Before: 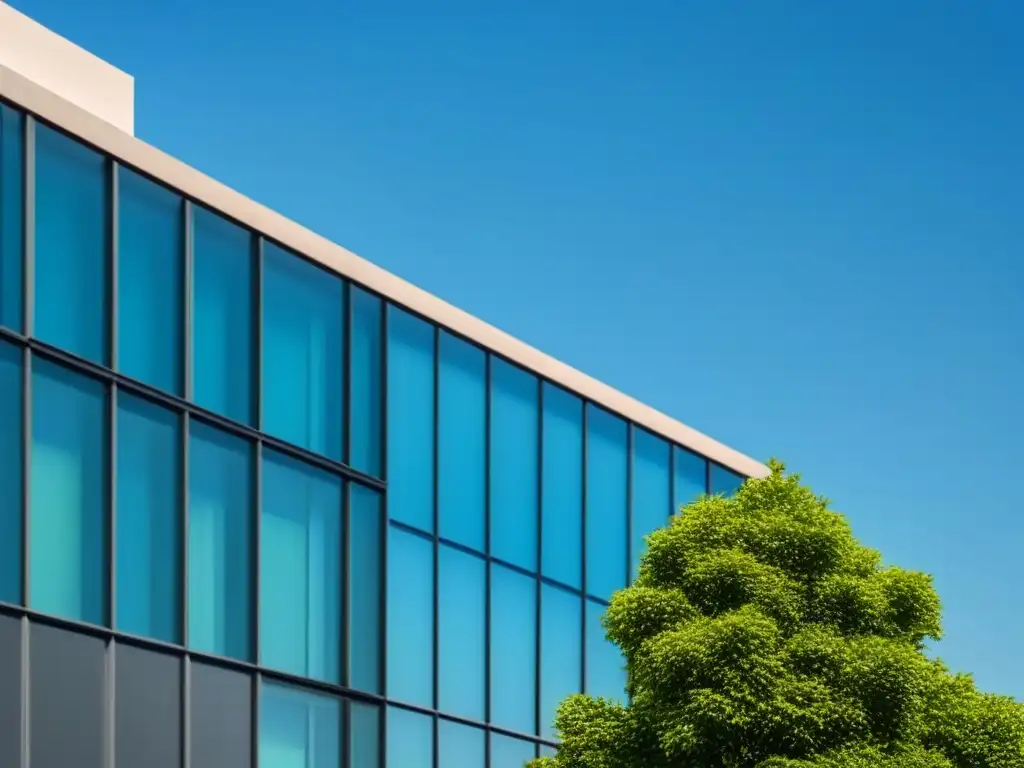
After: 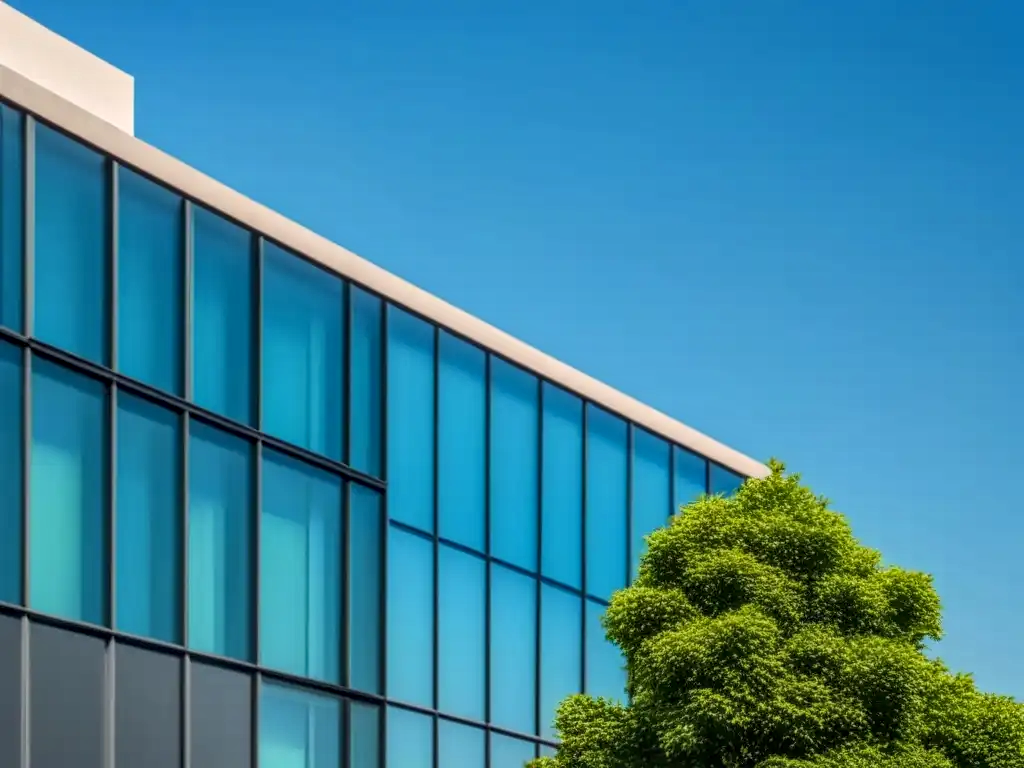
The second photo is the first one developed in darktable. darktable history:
local contrast: highlights 0%, shadows 0%, detail 133%
